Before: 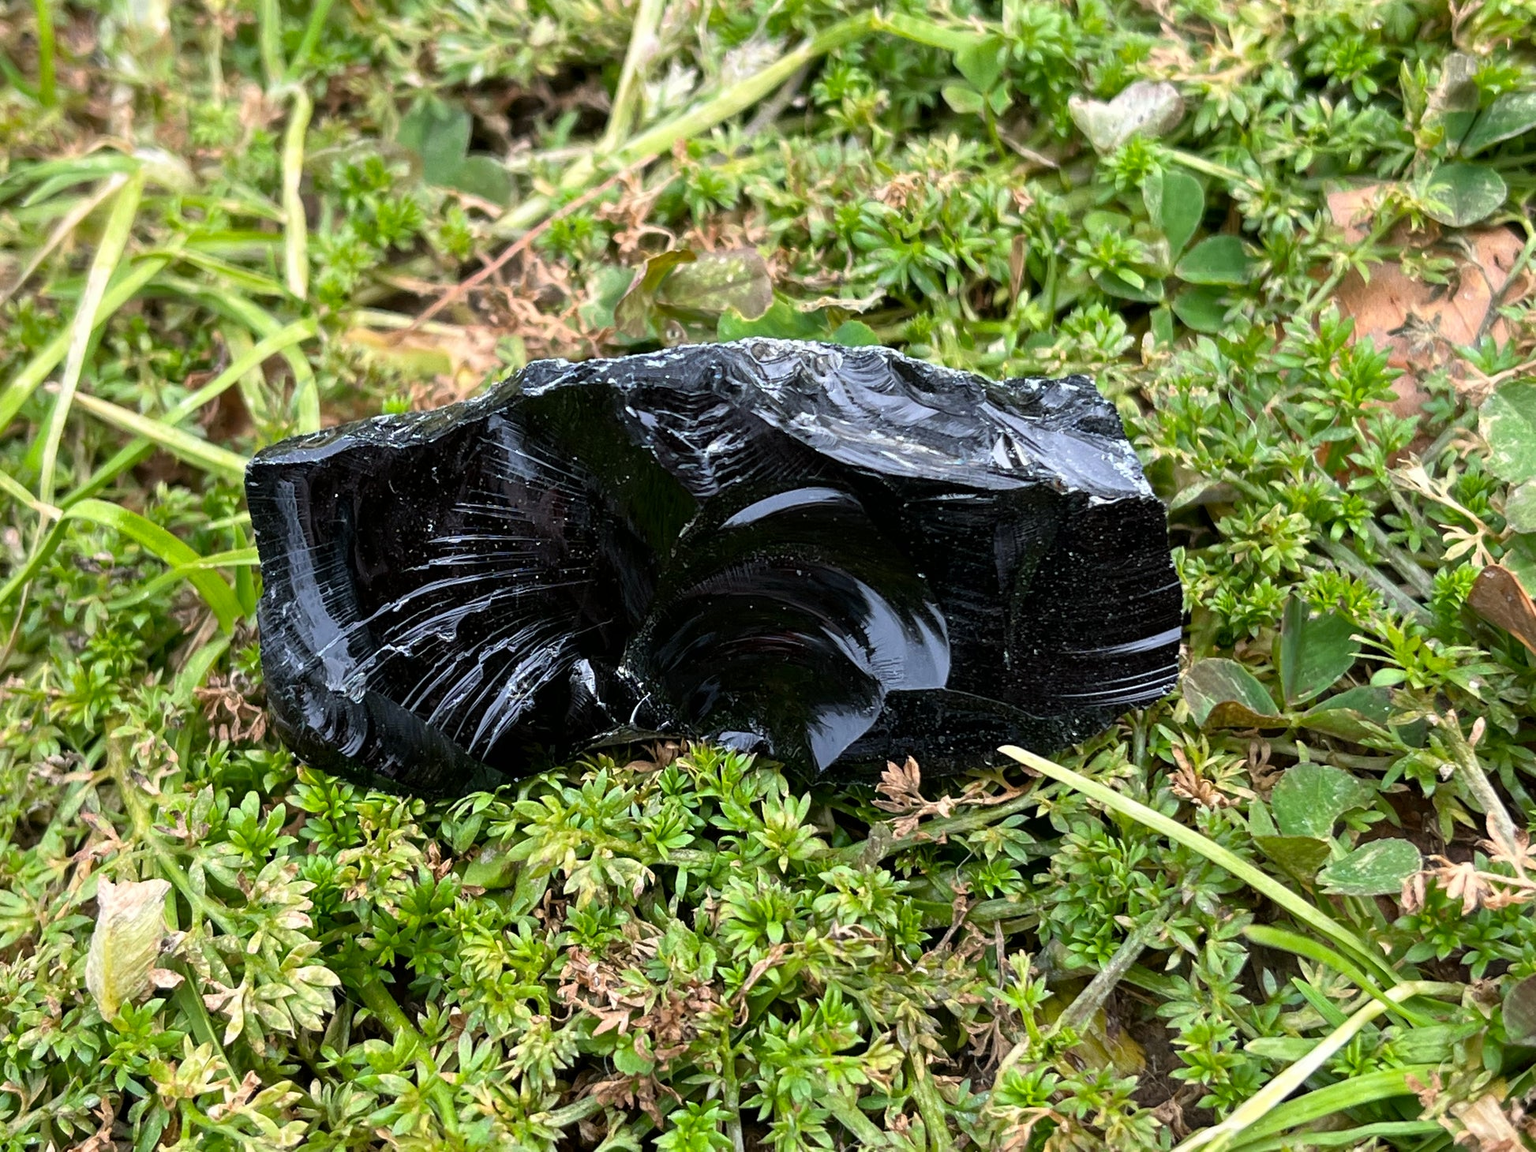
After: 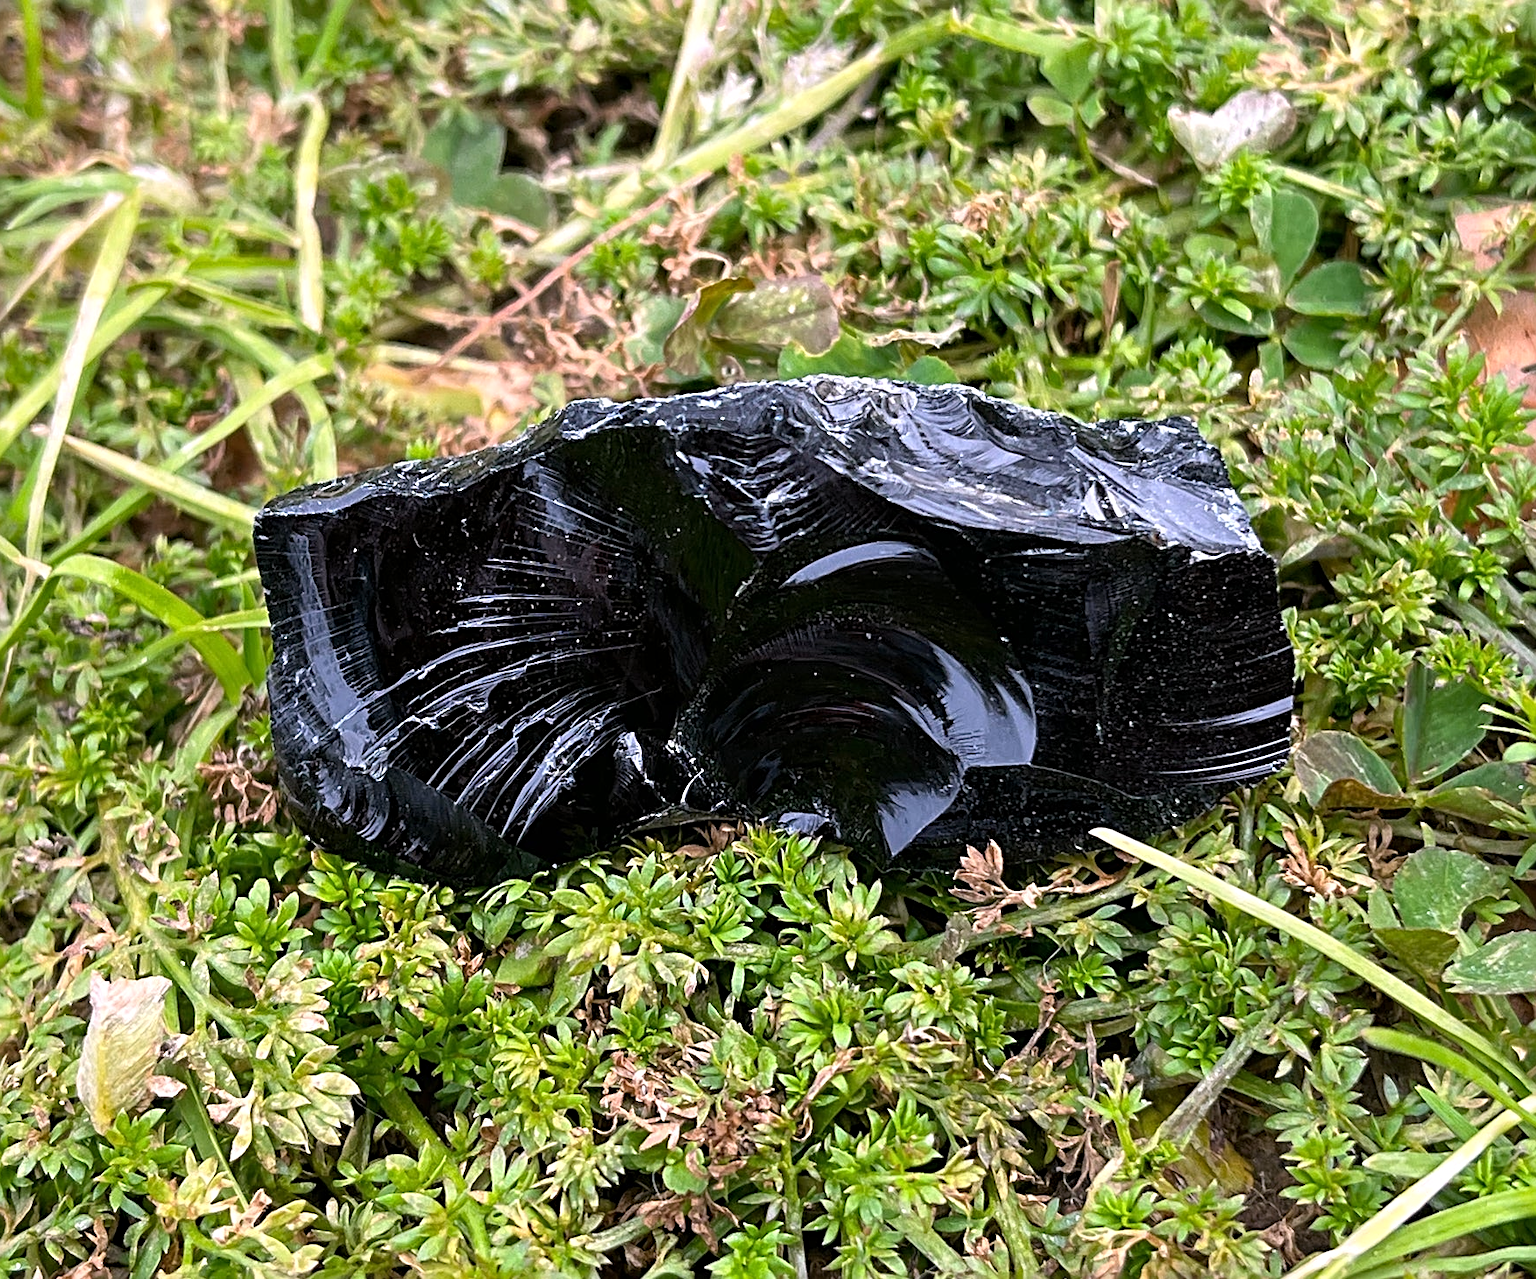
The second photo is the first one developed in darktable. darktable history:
sharpen: radius 3.119
crop and rotate: left 1.088%, right 8.807%
white balance: red 1.05, blue 1.072
